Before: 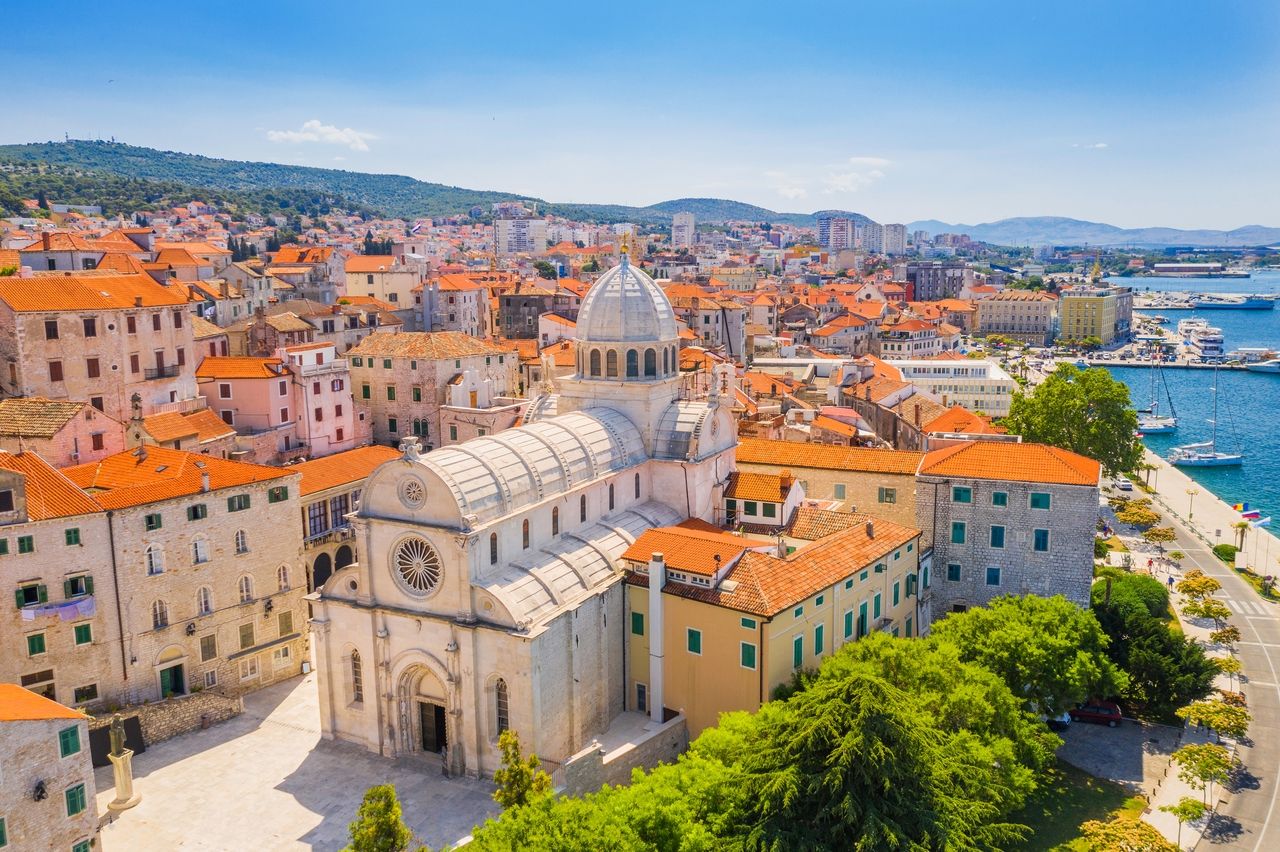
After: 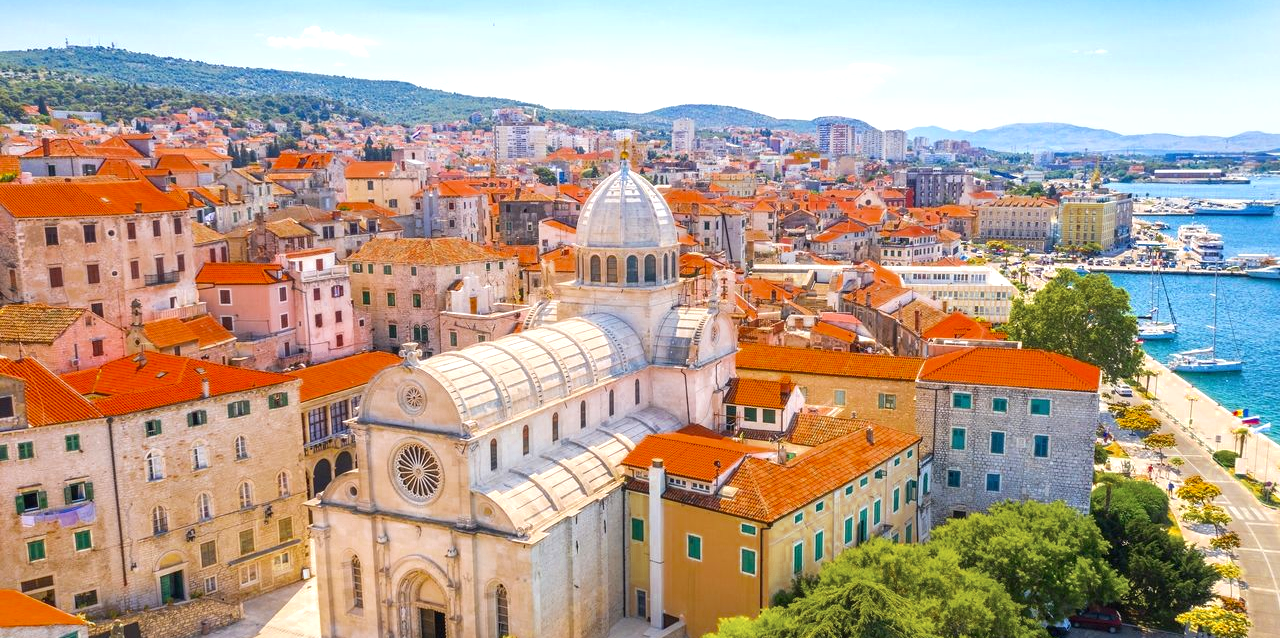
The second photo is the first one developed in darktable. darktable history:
crop: top 11.062%, bottom 13.951%
exposure: exposure 0.601 EV, compensate highlight preservation false
color zones: curves: ch0 [(0.11, 0.396) (0.195, 0.36) (0.25, 0.5) (0.303, 0.412) (0.357, 0.544) (0.75, 0.5) (0.967, 0.328)]; ch1 [(0, 0.468) (0.112, 0.512) (0.202, 0.6) (0.25, 0.5) (0.307, 0.352) (0.357, 0.544) (0.75, 0.5) (0.963, 0.524)]
tone equalizer: on, module defaults
